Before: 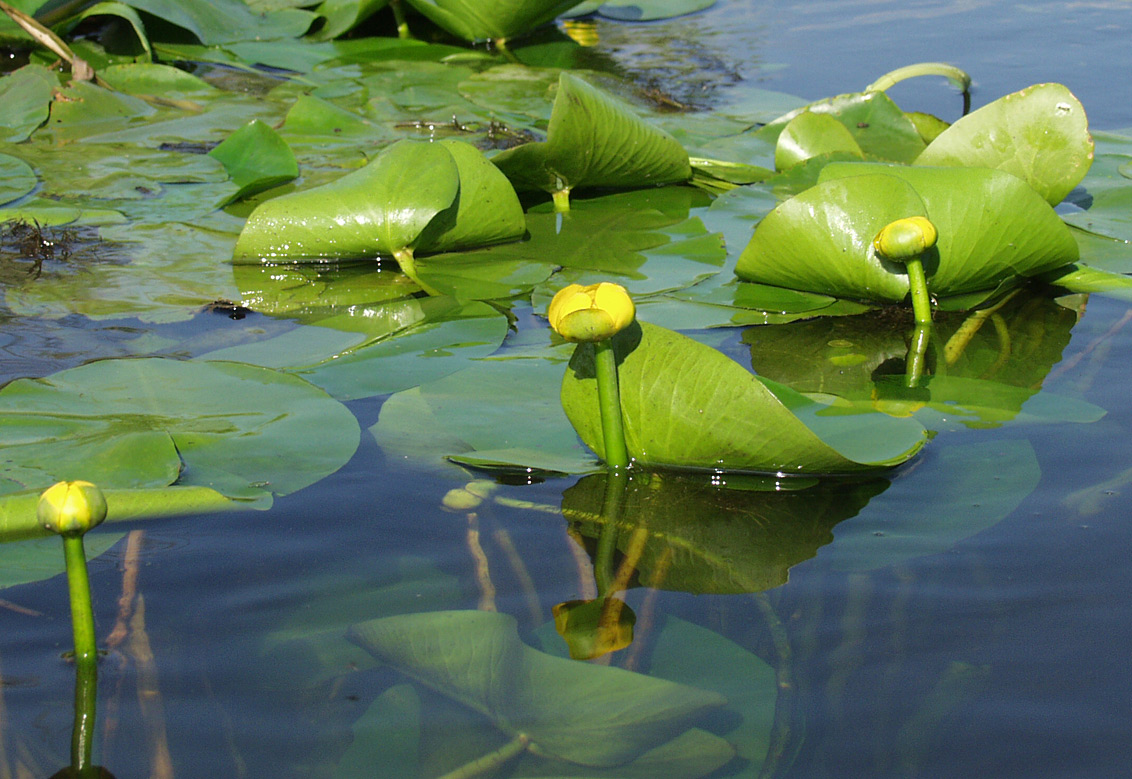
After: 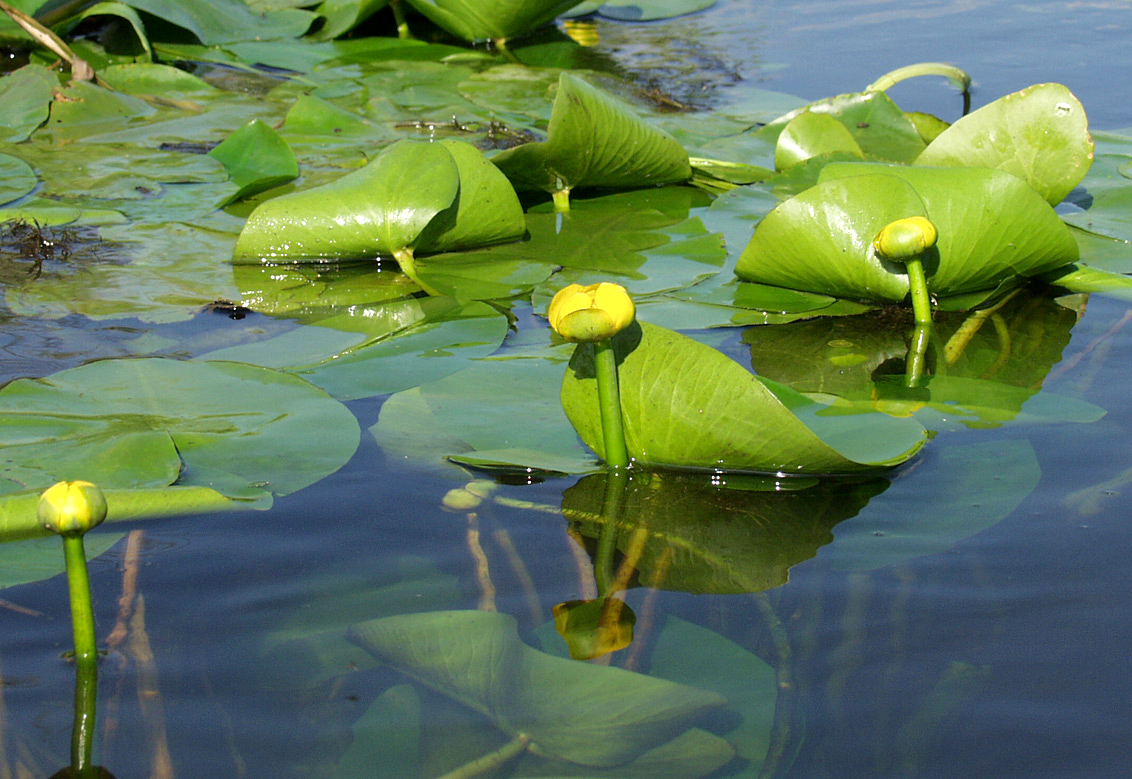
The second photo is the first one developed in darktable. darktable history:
exposure: black level correction 0.003, exposure 0.148 EV, compensate highlight preservation false
